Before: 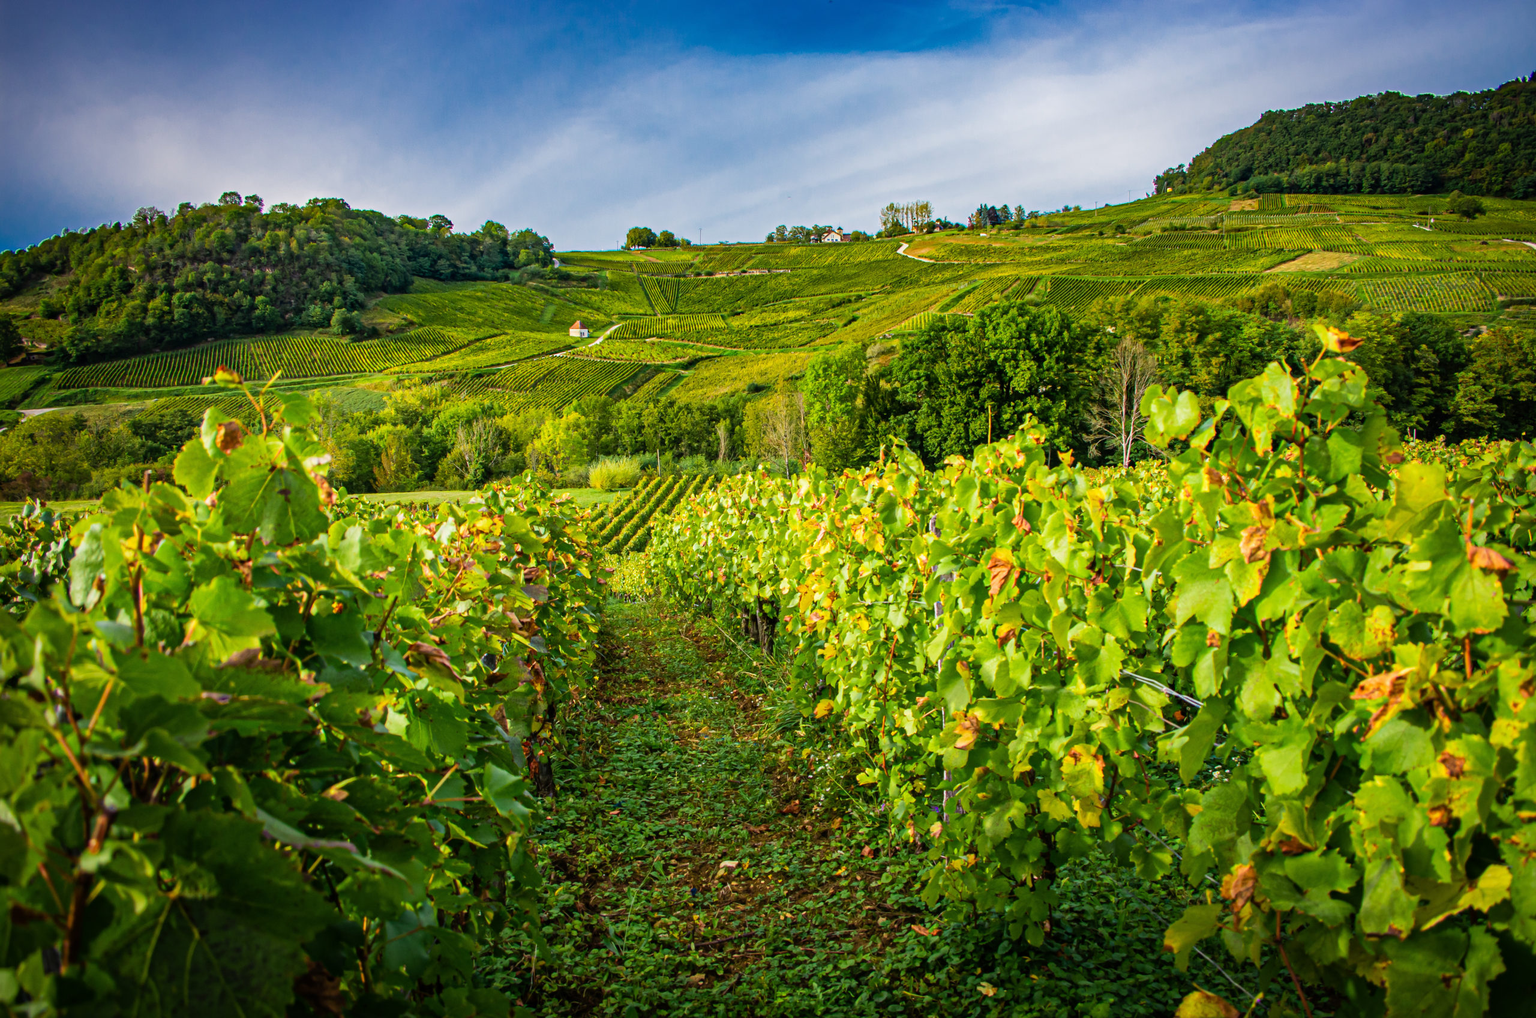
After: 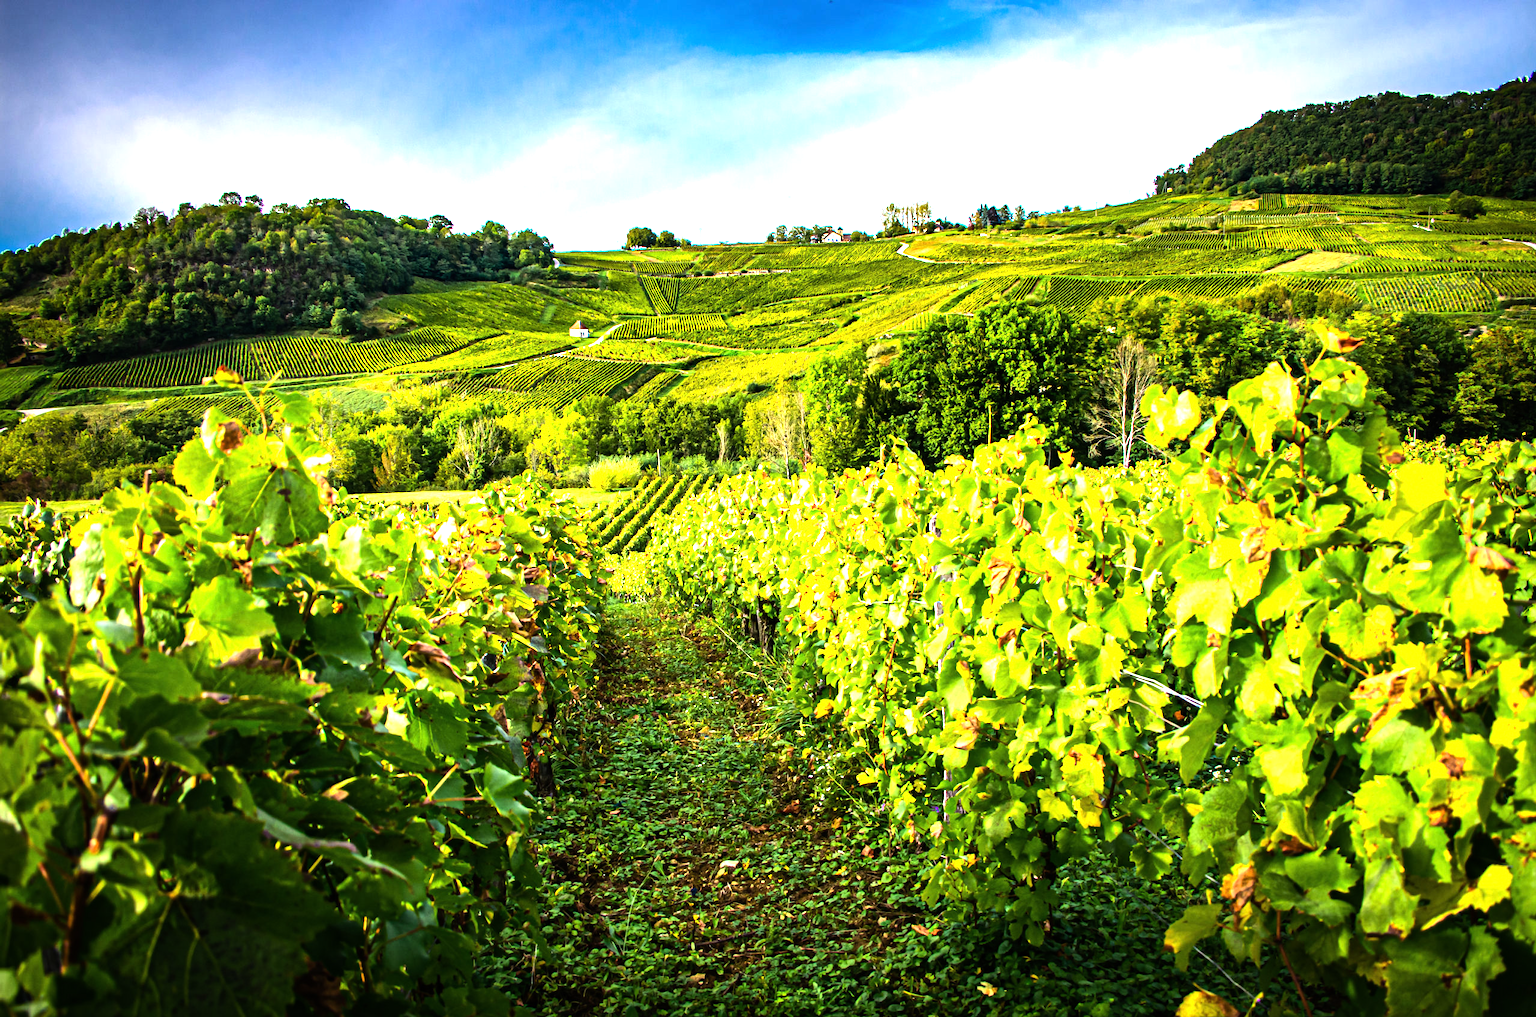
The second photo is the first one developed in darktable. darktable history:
tone equalizer: -8 EV -1.09 EV, -7 EV -1.01 EV, -6 EV -0.901 EV, -5 EV -0.581 EV, -3 EV 0.546 EV, -2 EV 0.856 EV, -1 EV 0.998 EV, +0 EV 1.05 EV, edges refinement/feathering 500, mask exposure compensation -1.57 EV, preserve details no
exposure: black level correction 0, exposure 0.5 EV, compensate highlight preservation false
